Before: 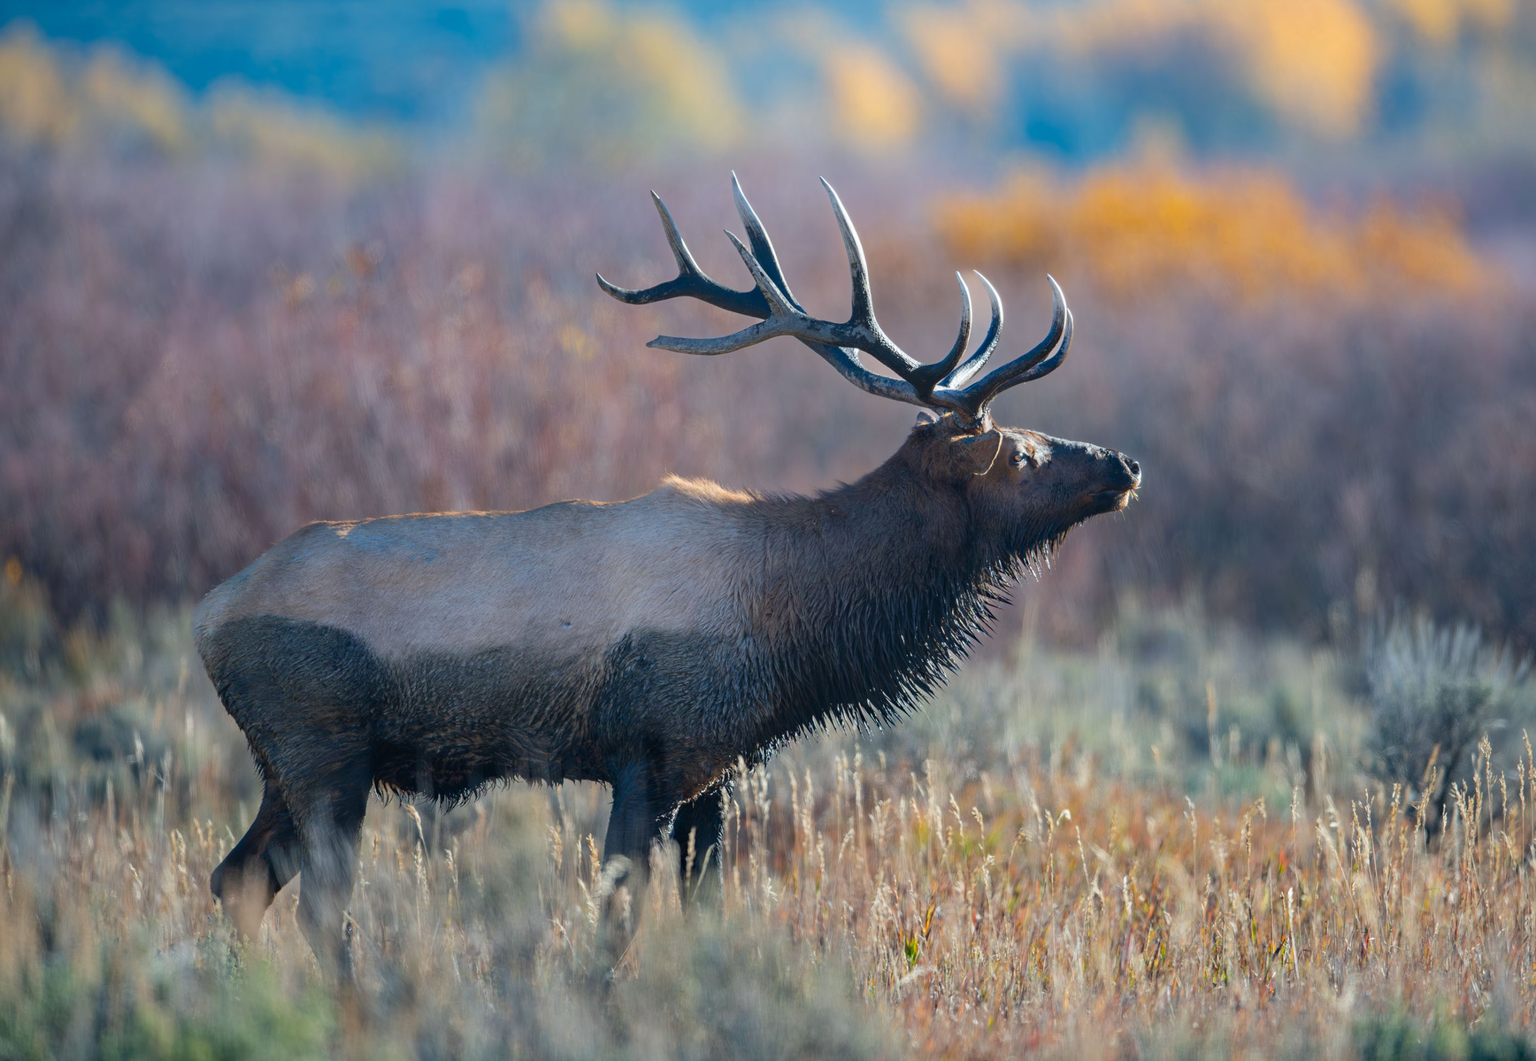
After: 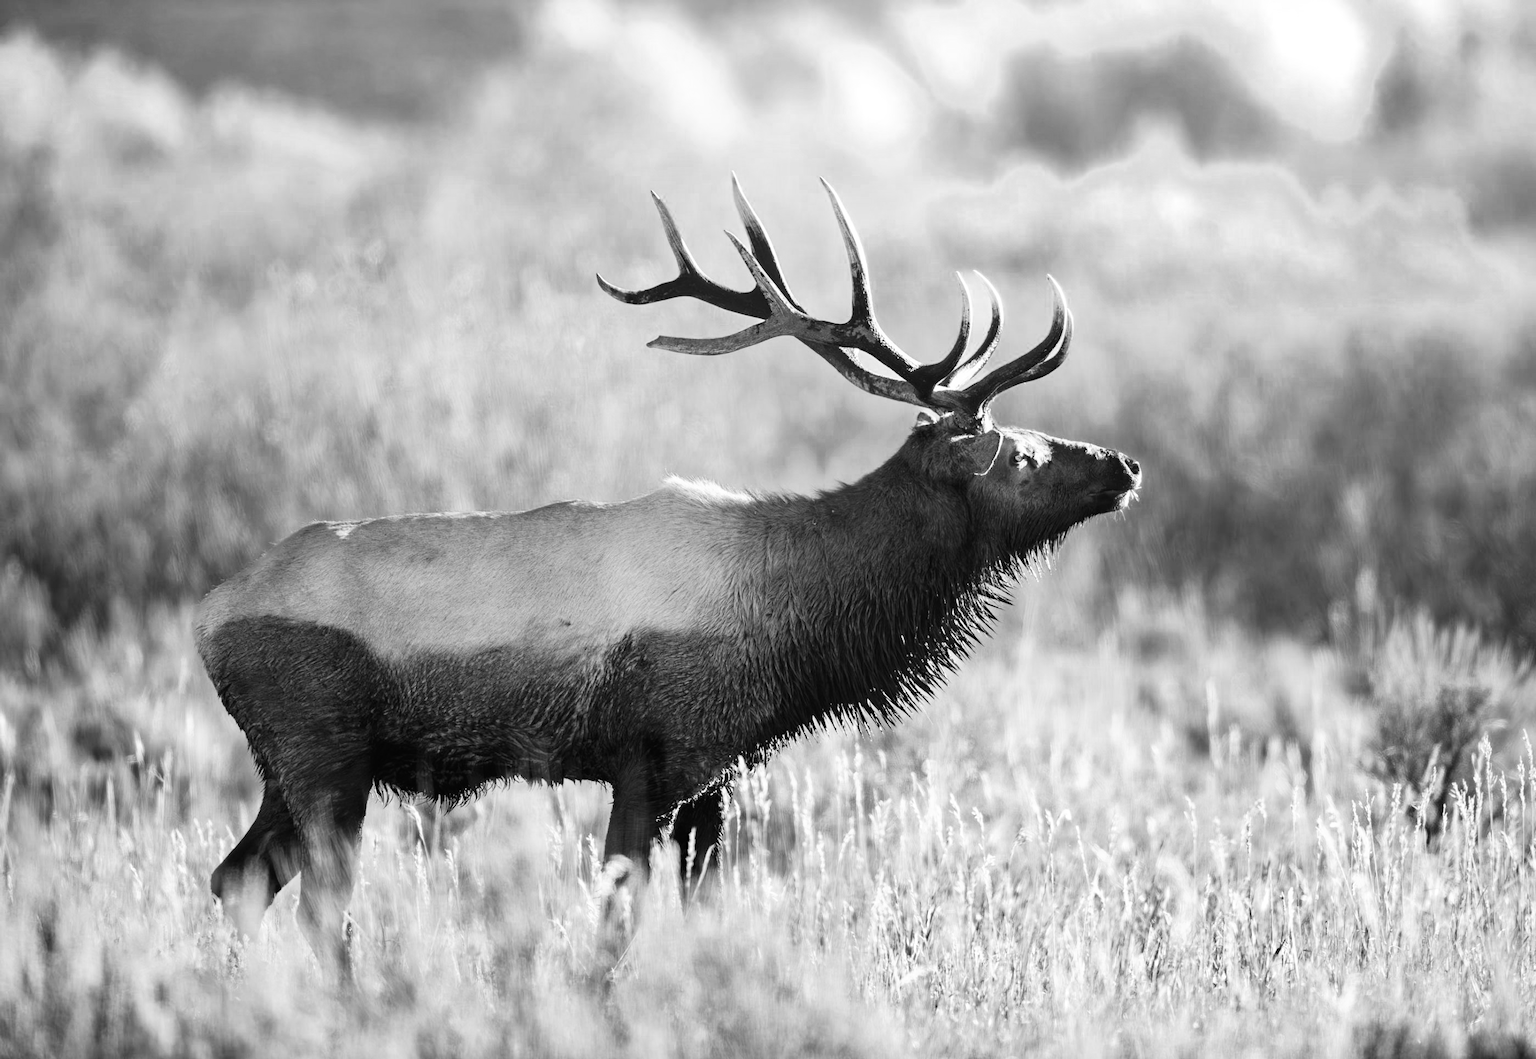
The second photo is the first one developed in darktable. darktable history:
color zones: curves: ch0 [(0.002, 0.593) (0.143, 0.417) (0.285, 0.541) (0.455, 0.289) (0.608, 0.327) (0.727, 0.283) (0.869, 0.571) (1, 0.603)]; ch1 [(0, 0) (0.143, 0) (0.286, 0) (0.429, 0) (0.571, 0) (0.714, 0) (0.857, 0)]
crop: bottom 0.078%
base curve: curves: ch0 [(0, 0) (0.007, 0.004) (0.027, 0.03) (0.046, 0.07) (0.207, 0.54) (0.442, 0.872) (0.673, 0.972) (1, 1)], preserve colors none
